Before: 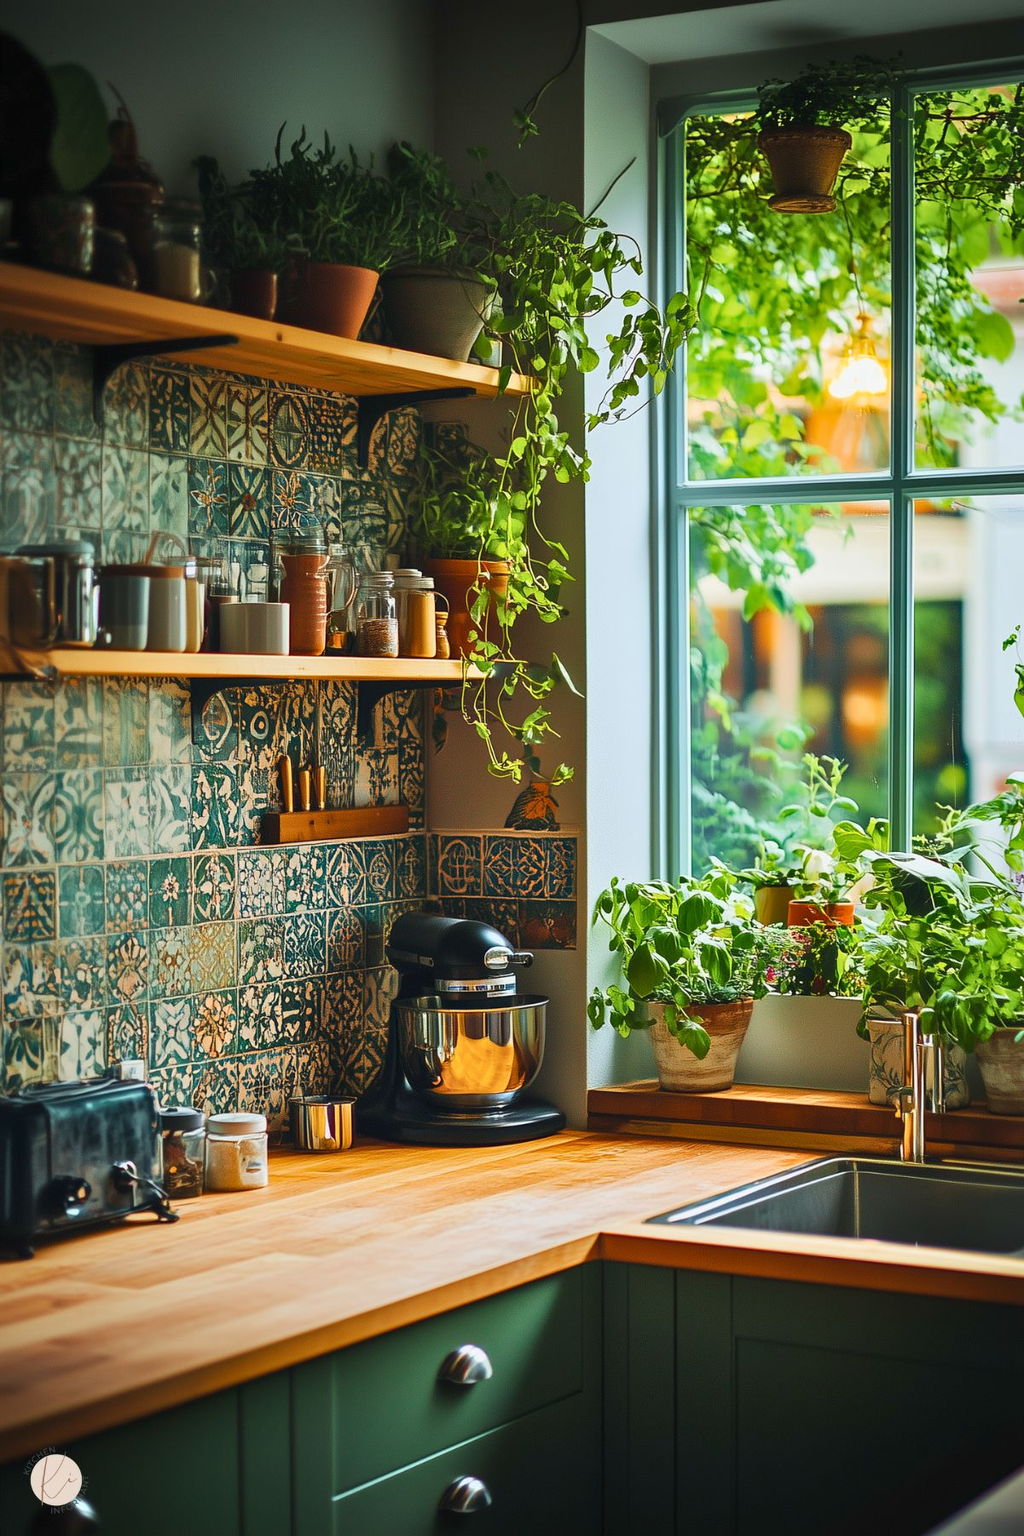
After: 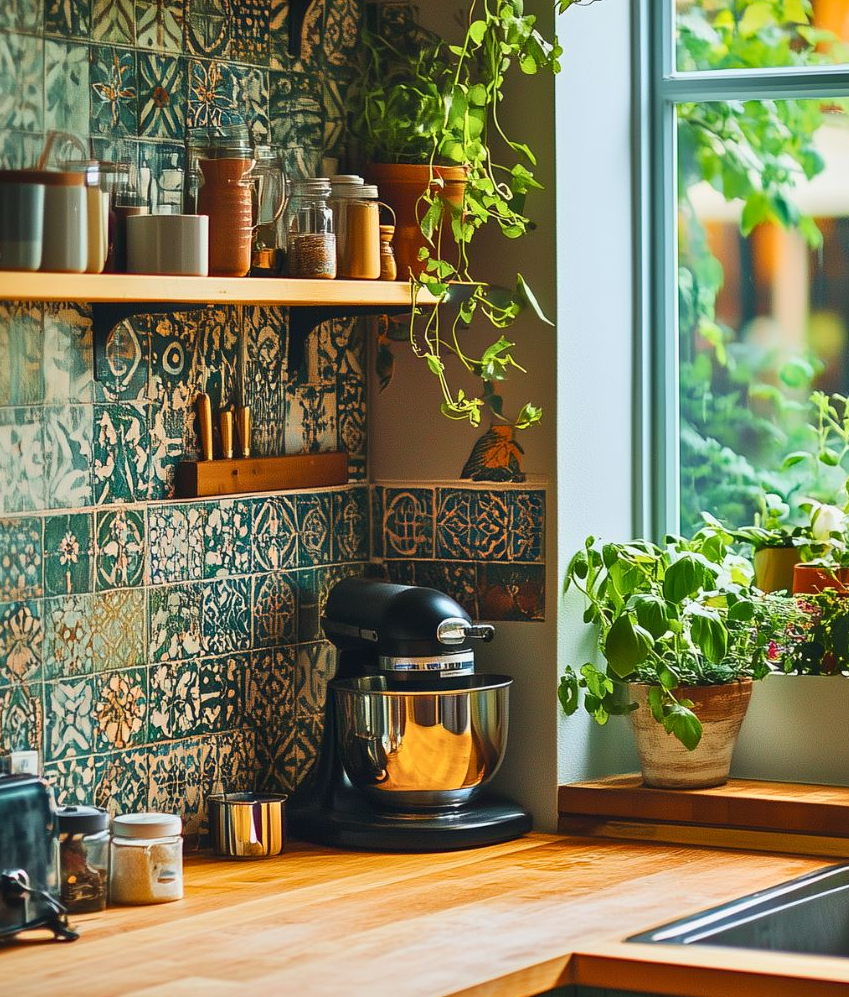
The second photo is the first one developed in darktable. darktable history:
crop: left 10.956%, top 27.338%, right 18.298%, bottom 17.264%
